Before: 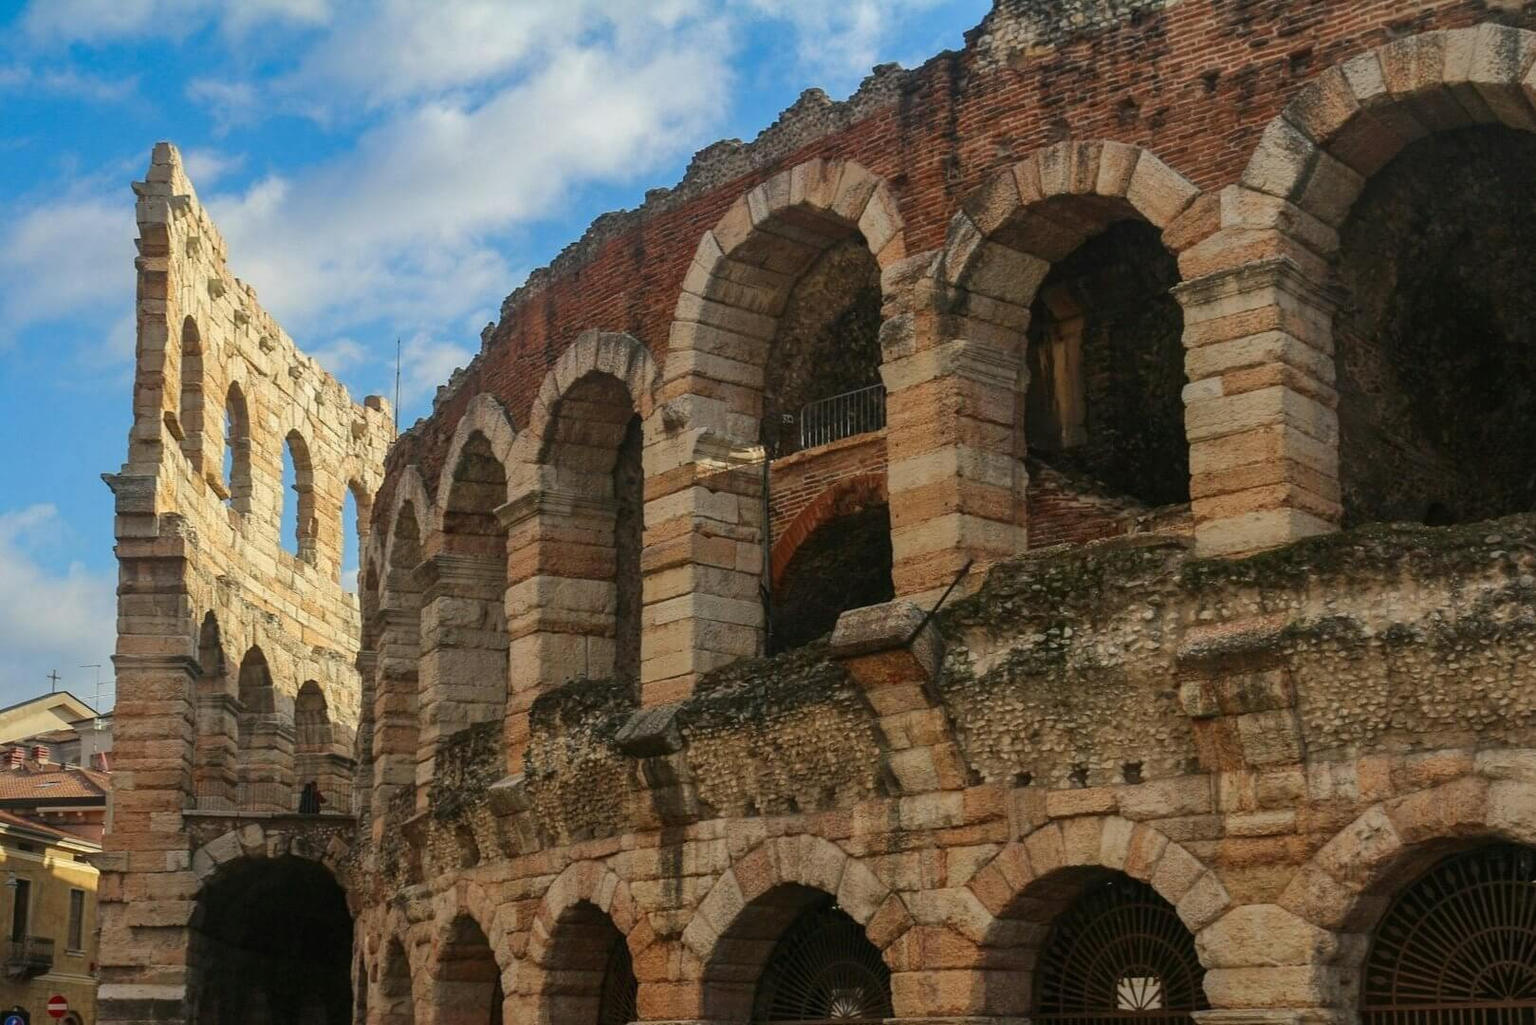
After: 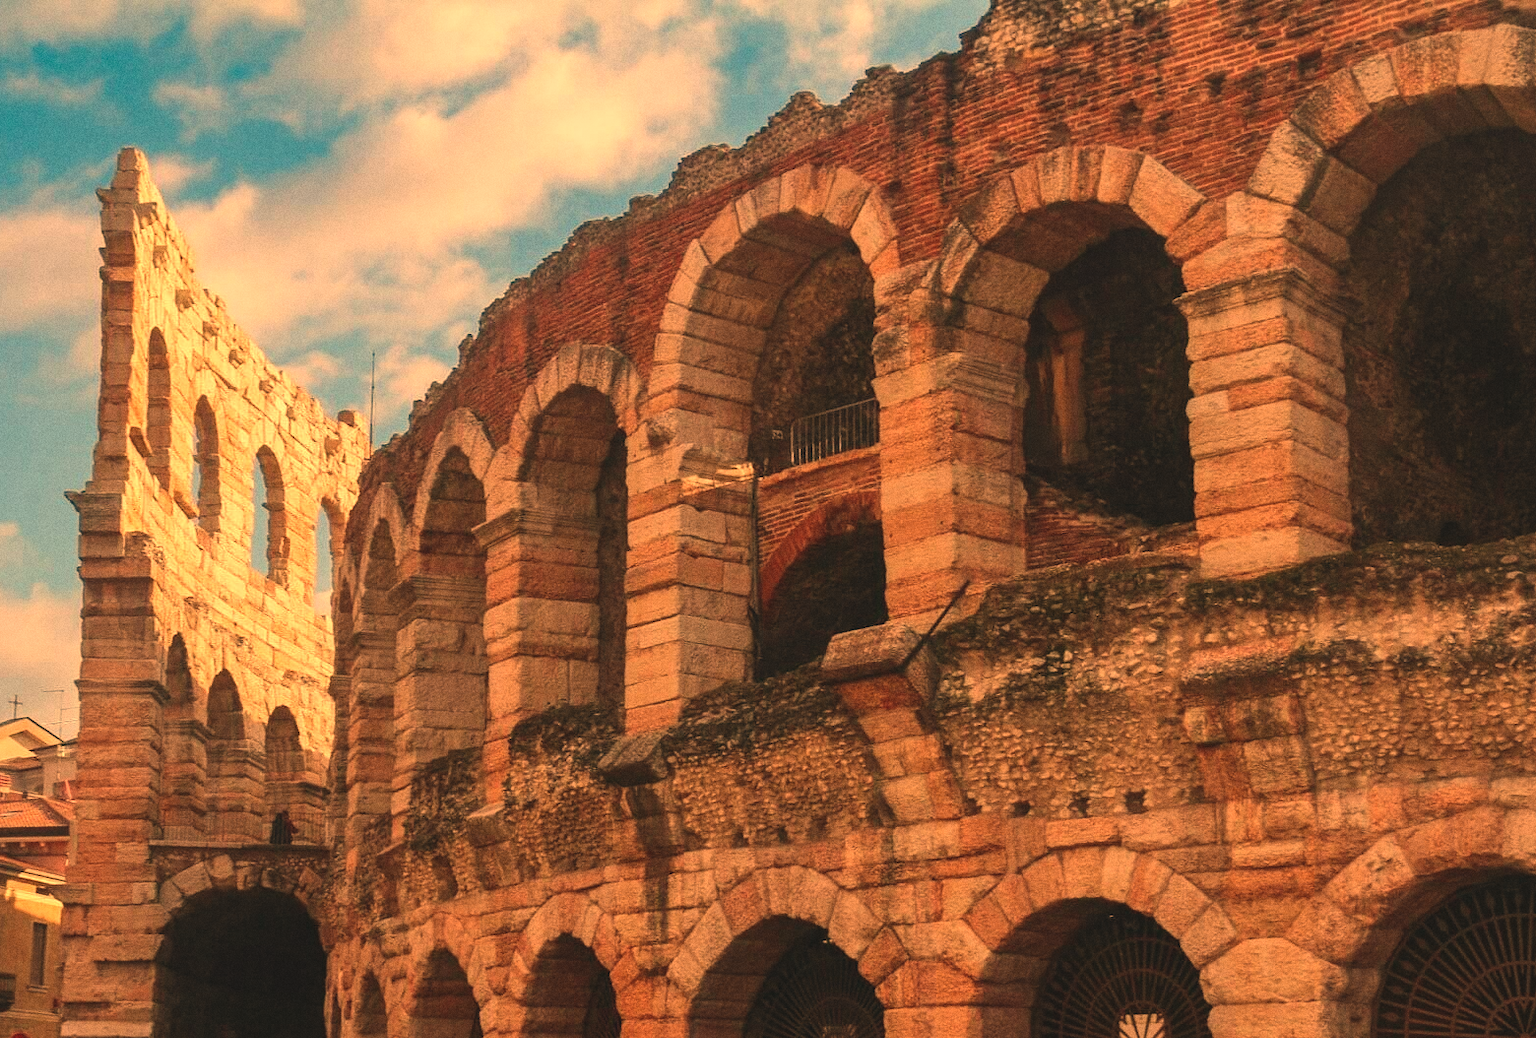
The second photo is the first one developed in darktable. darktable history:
crop and rotate: left 2.536%, right 1.107%, bottom 2.246%
white balance: red 1.467, blue 0.684
exposure: black level correction -0.008, exposure 0.067 EV, compensate highlight preservation false
grain: on, module defaults
